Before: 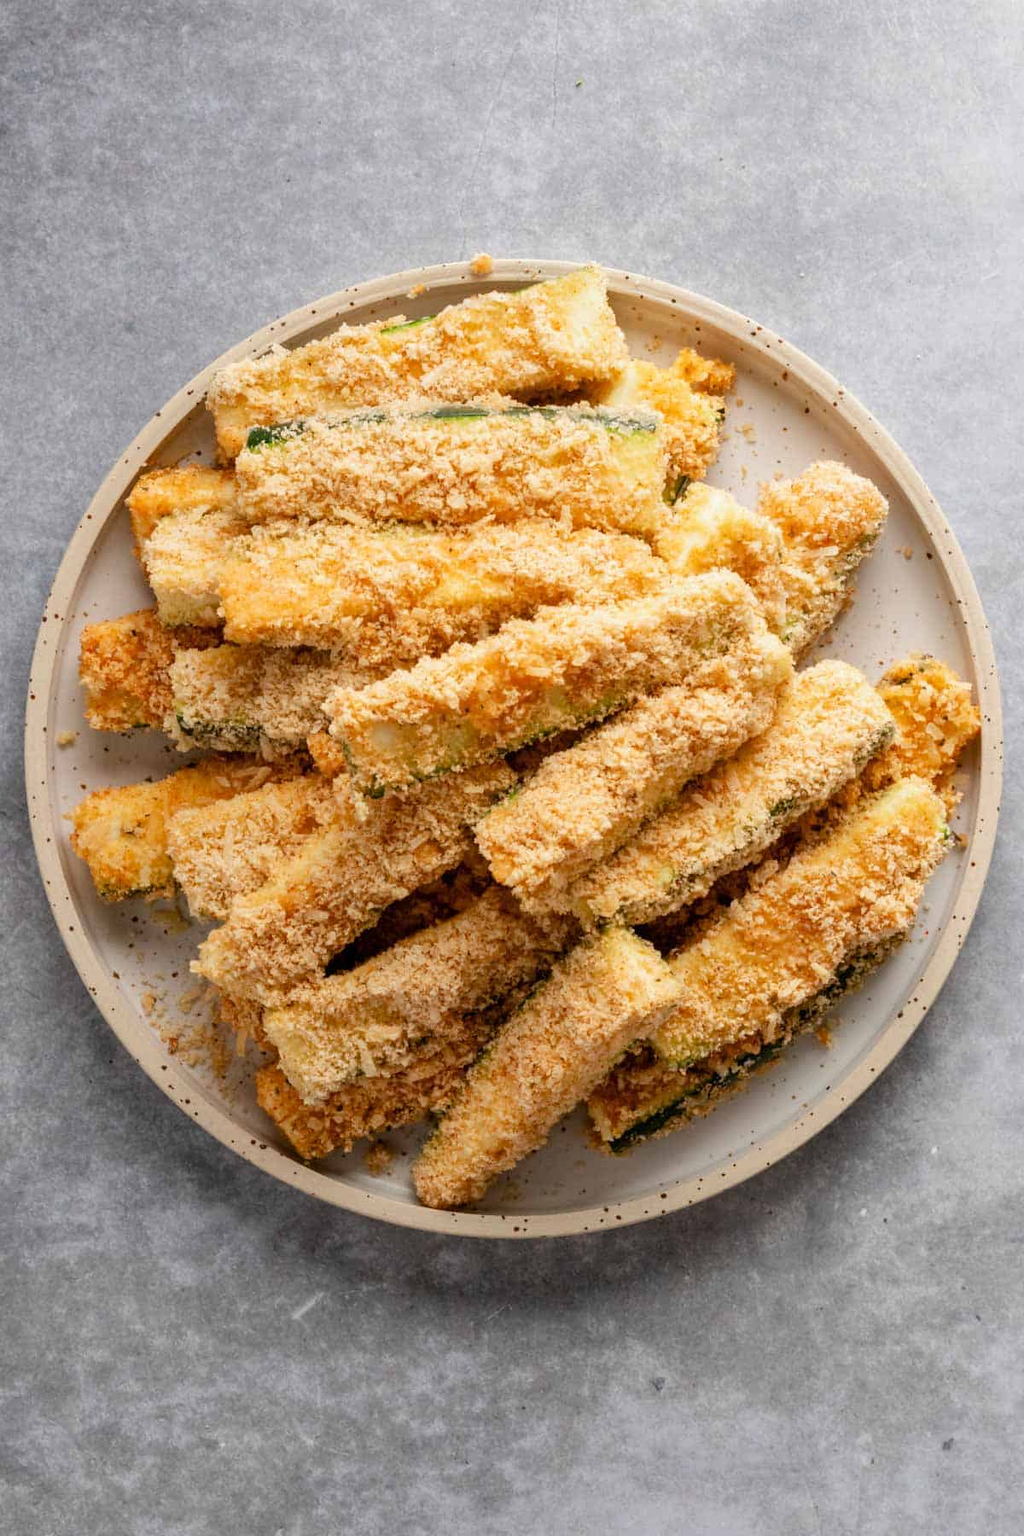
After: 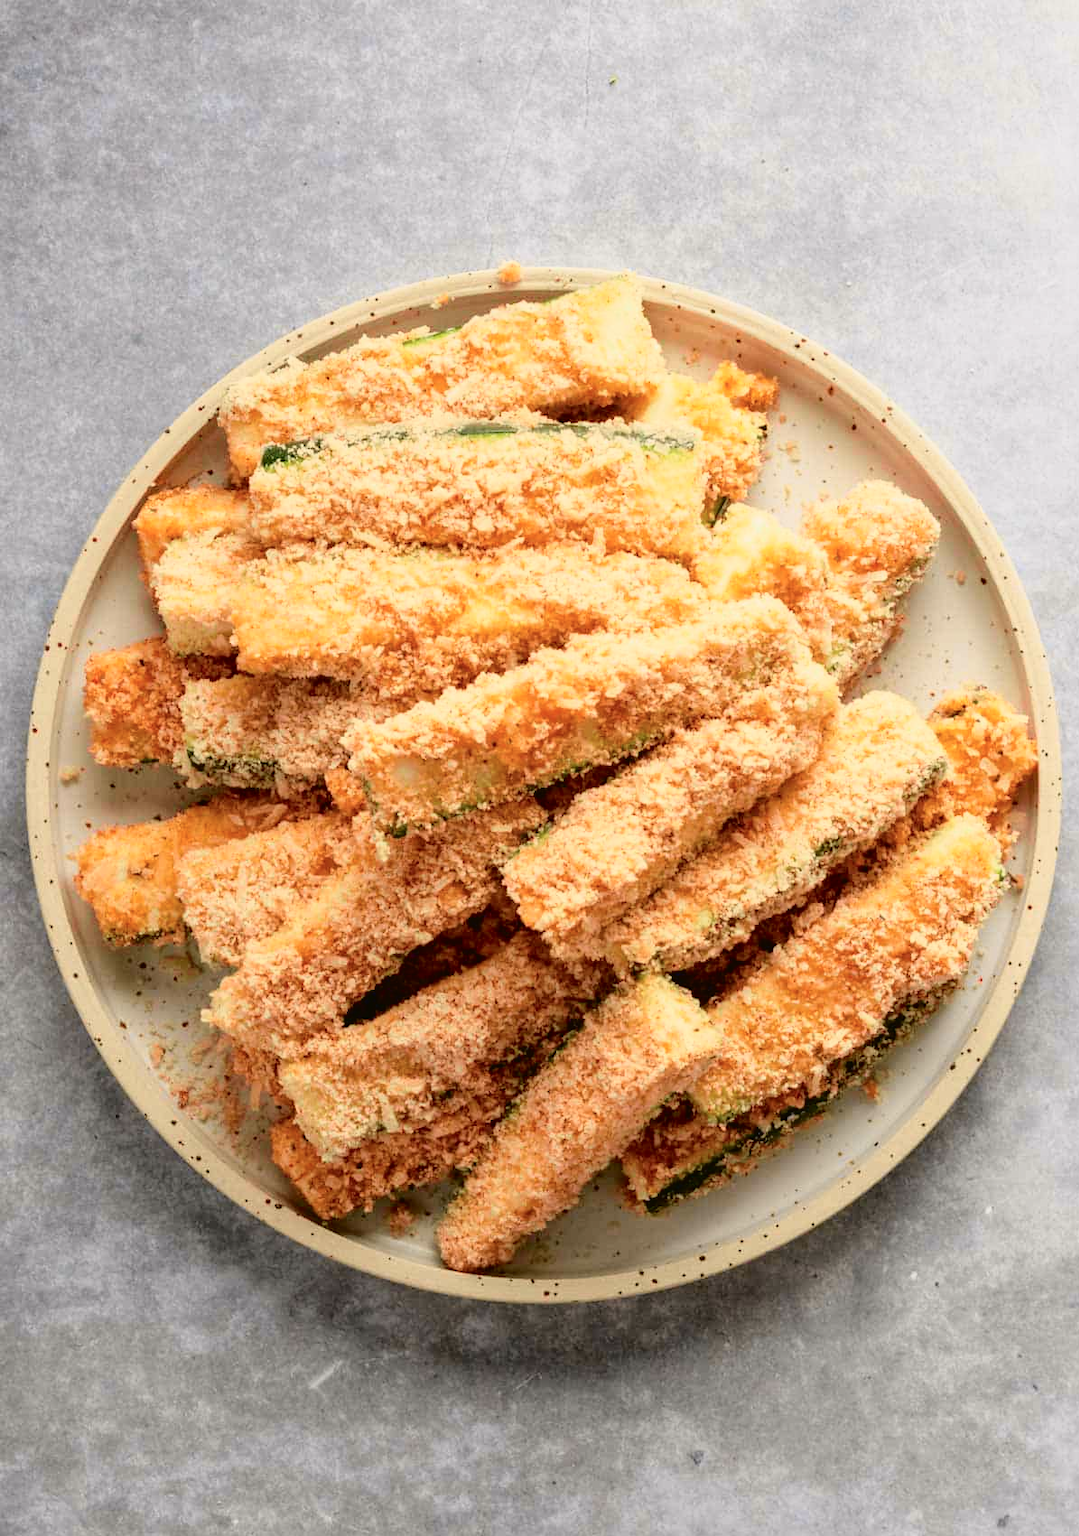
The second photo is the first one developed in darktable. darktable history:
crop: top 0.448%, right 0.264%, bottom 5.045%
tone curve: curves: ch0 [(0, 0.021) (0.049, 0.044) (0.152, 0.14) (0.328, 0.377) (0.473, 0.543) (0.663, 0.734) (0.84, 0.899) (1, 0.969)]; ch1 [(0, 0) (0.302, 0.331) (0.427, 0.433) (0.472, 0.47) (0.502, 0.503) (0.527, 0.524) (0.564, 0.591) (0.602, 0.632) (0.677, 0.701) (0.859, 0.885) (1, 1)]; ch2 [(0, 0) (0.33, 0.301) (0.447, 0.44) (0.487, 0.496) (0.502, 0.516) (0.535, 0.563) (0.565, 0.6) (0.618, 0.629) (1, 1)], color space Lab, independent channels, preserve colors none
